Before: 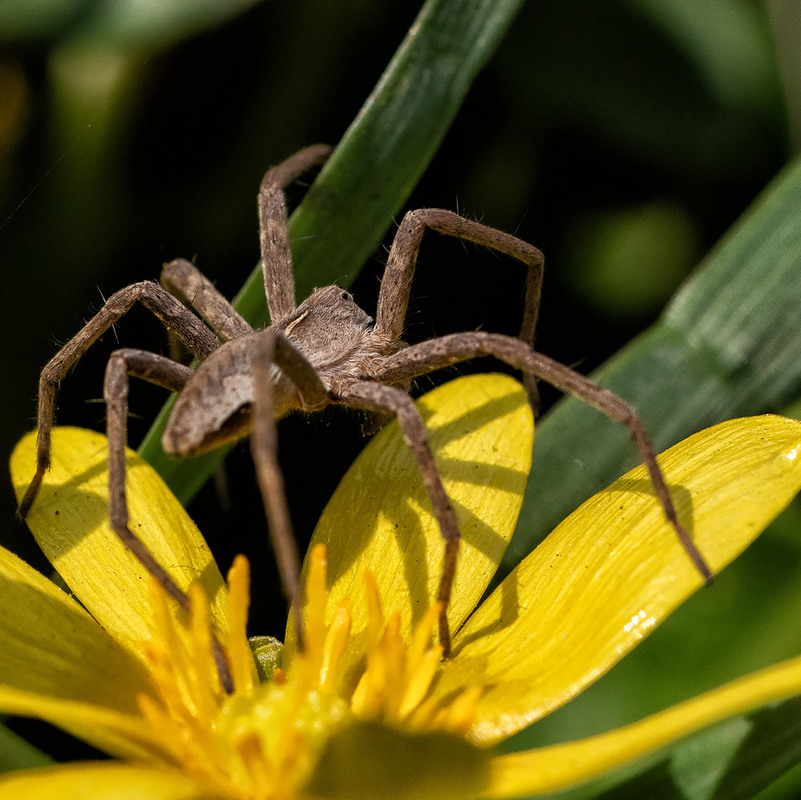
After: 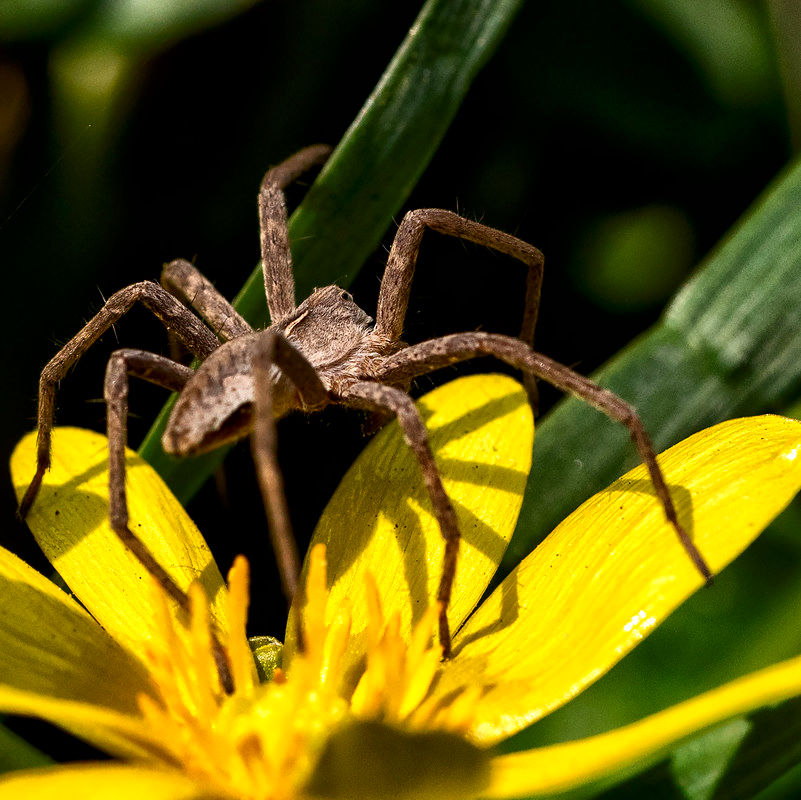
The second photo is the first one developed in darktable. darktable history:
local contrast: mode bilateral grid, contrast 21, coarseness 50, detail 119%, midtone range 0.2
exposure: exposure 0.379 EV, compensate exposure bias true, compensate highlight preservation false
contrast brightness saturation: contrast 0.193, brightness -0.11, saturation 0.207
